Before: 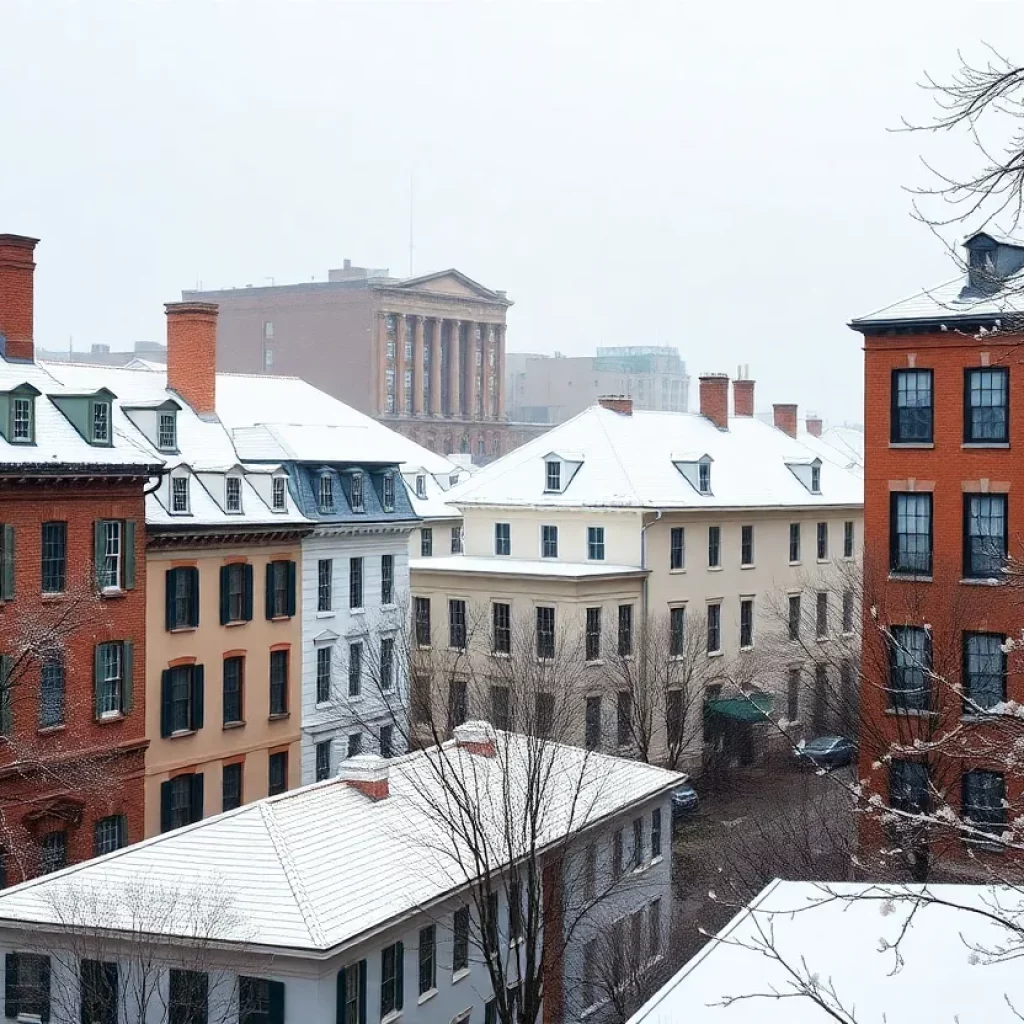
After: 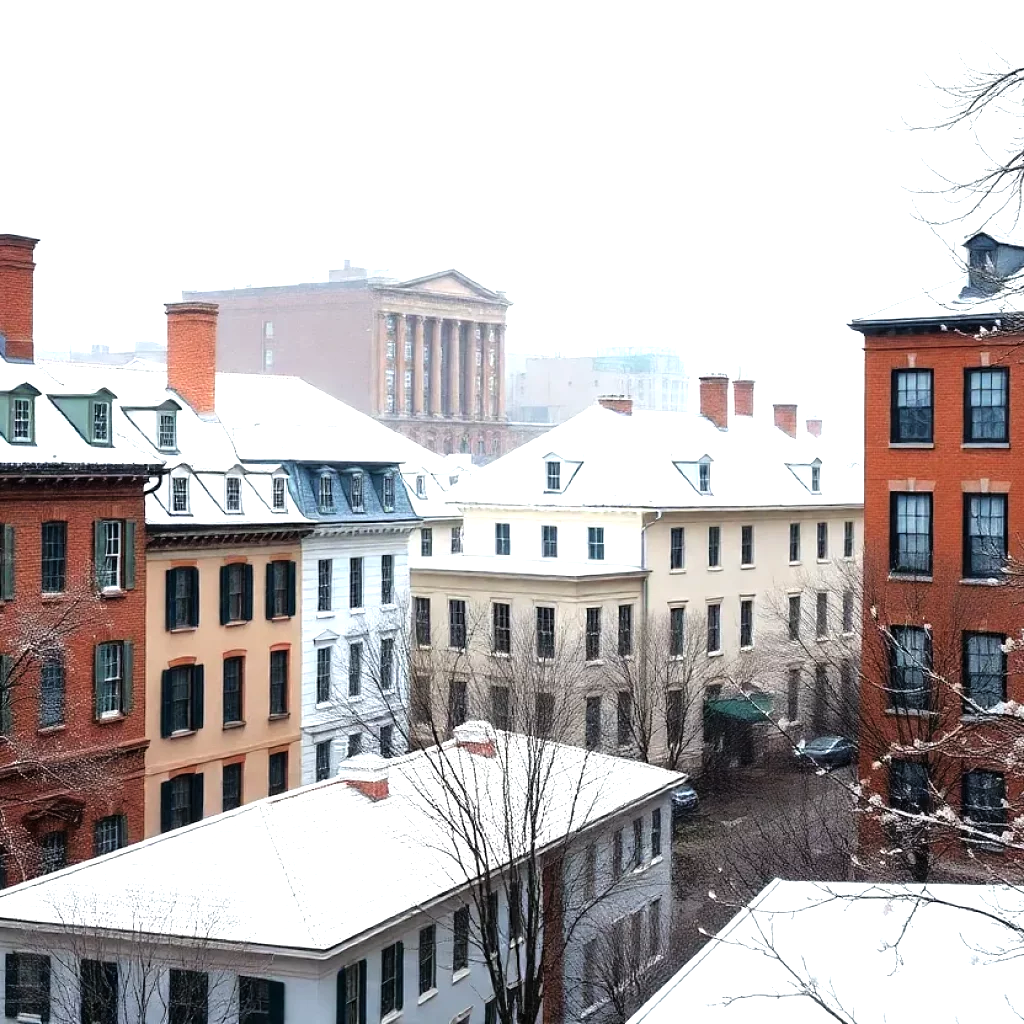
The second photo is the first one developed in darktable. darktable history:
tone equalizer: -8 EV -0.754 EV, -7 EV -0.681 EV, -6 EV -0.584 EV, -5 EV -0.403 EV, -3 EV 0.386 EV, -2 EV 0.6 EV, -1 EV 0.678 EV, +0 EV 0.78 EV
